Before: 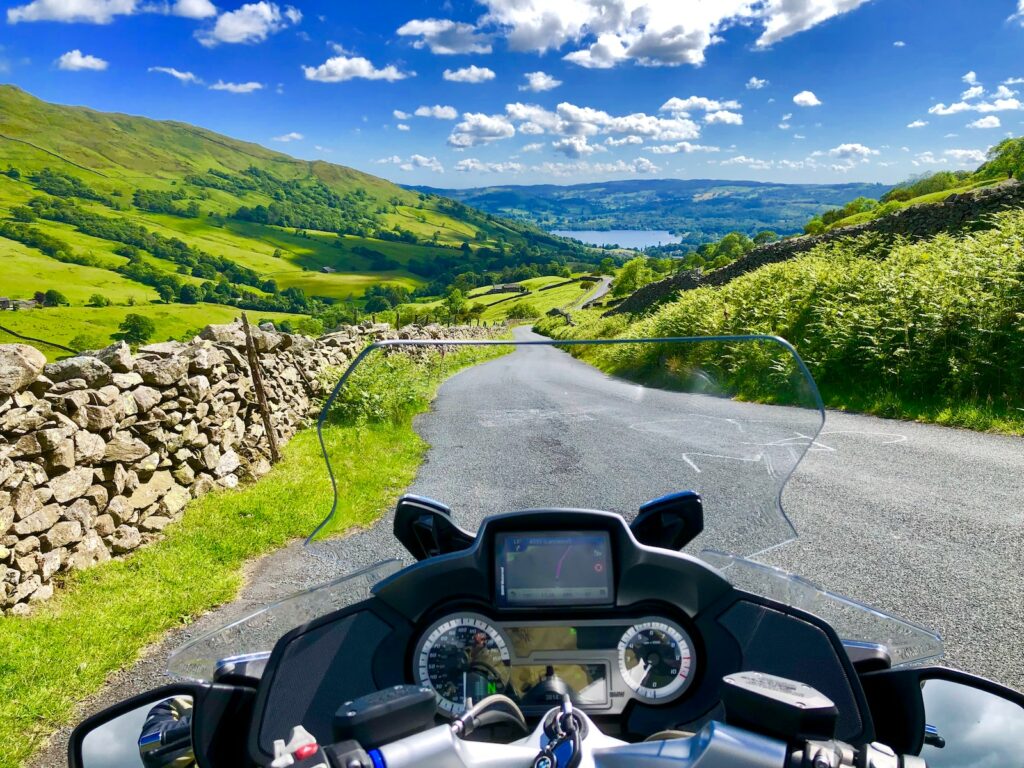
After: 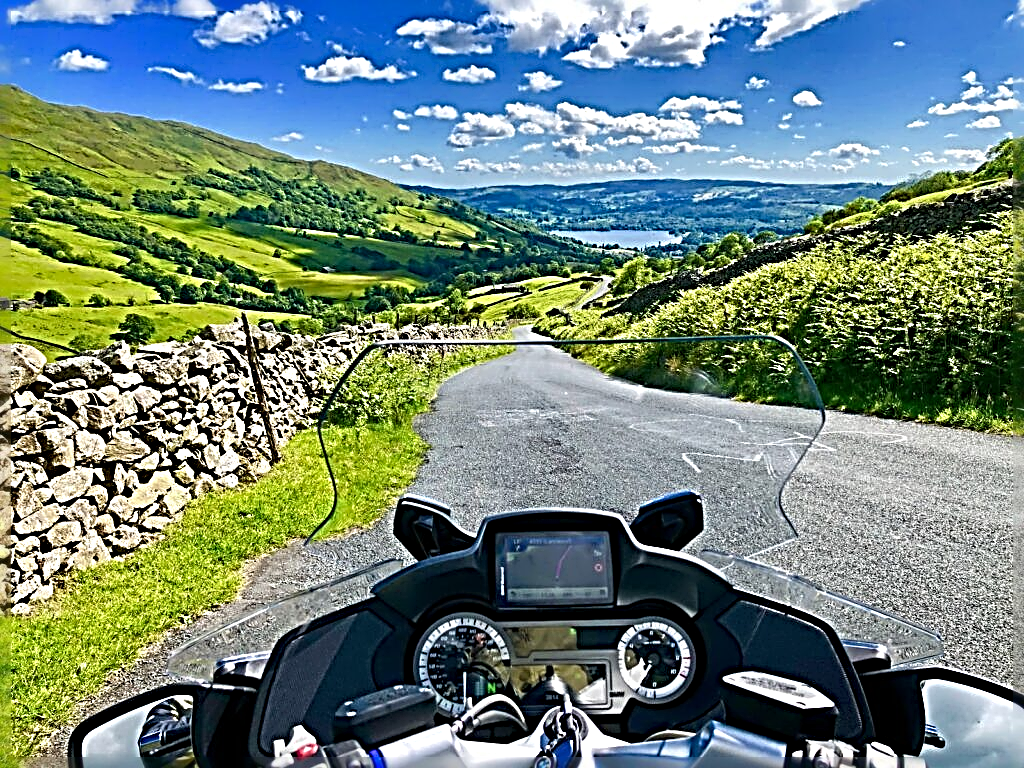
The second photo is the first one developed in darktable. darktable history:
sharpen: radius 4.001, amount 1.994
